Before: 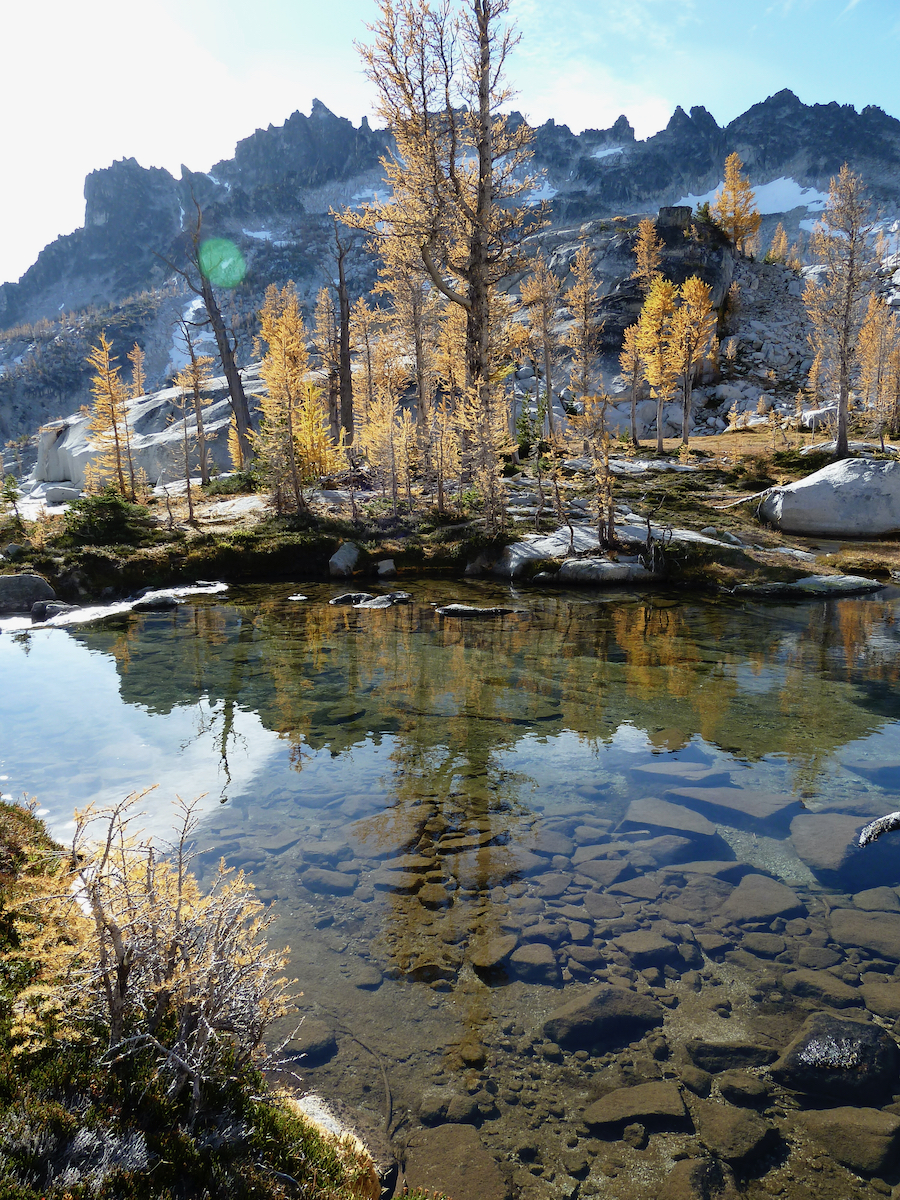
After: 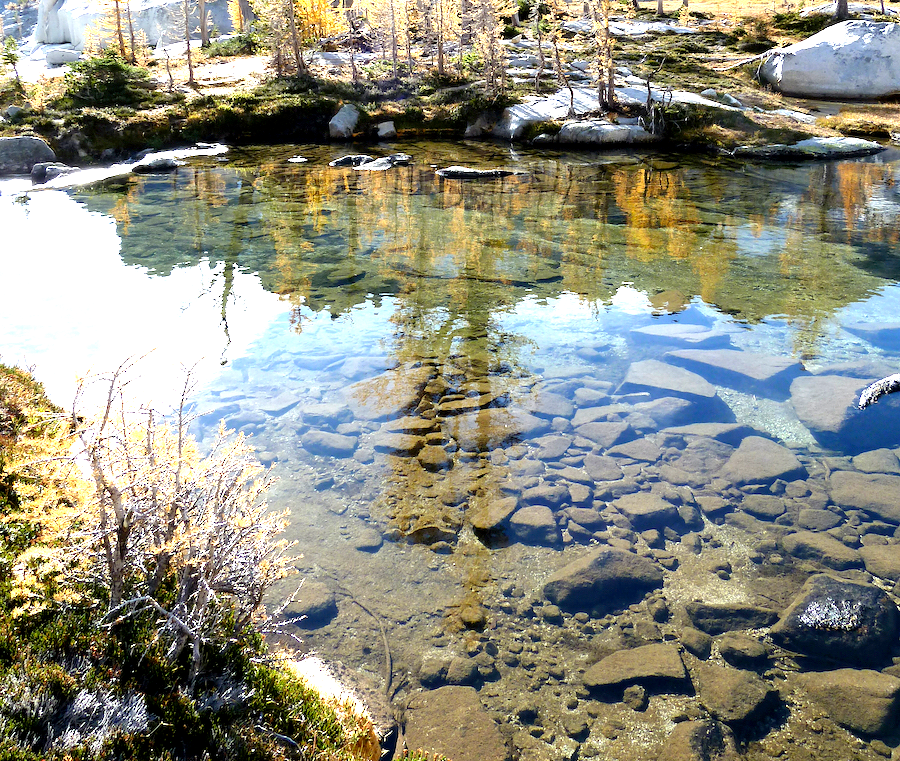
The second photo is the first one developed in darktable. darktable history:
crop and rotate: top 36.51%
tone equalizer: on, module defaults
exposure: black level correction 0, exposure 1.596 EV, compensate highlight preservation false
